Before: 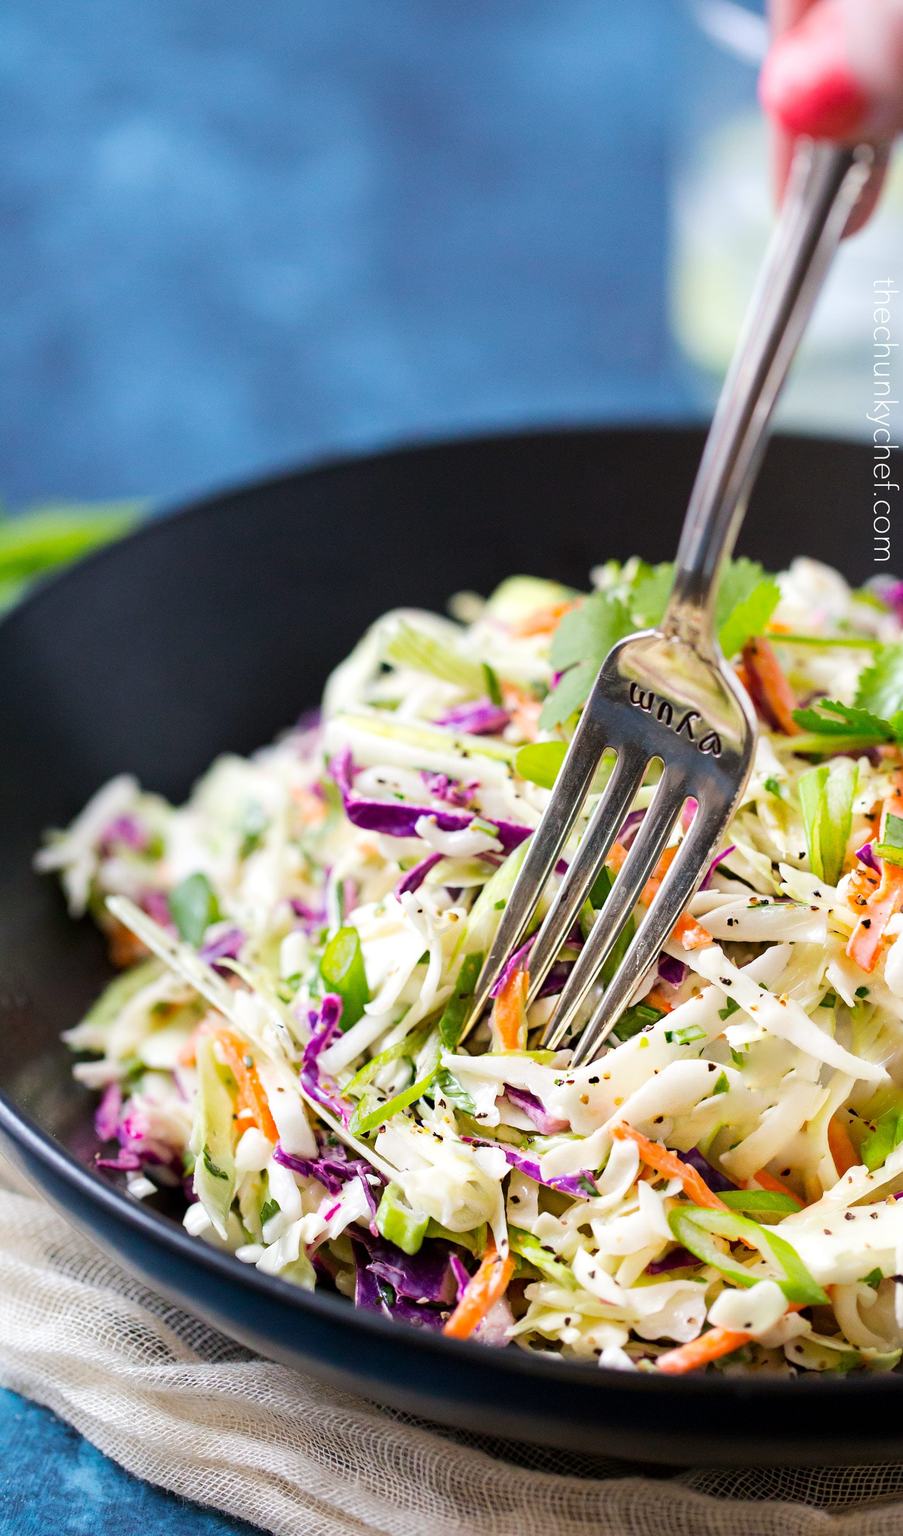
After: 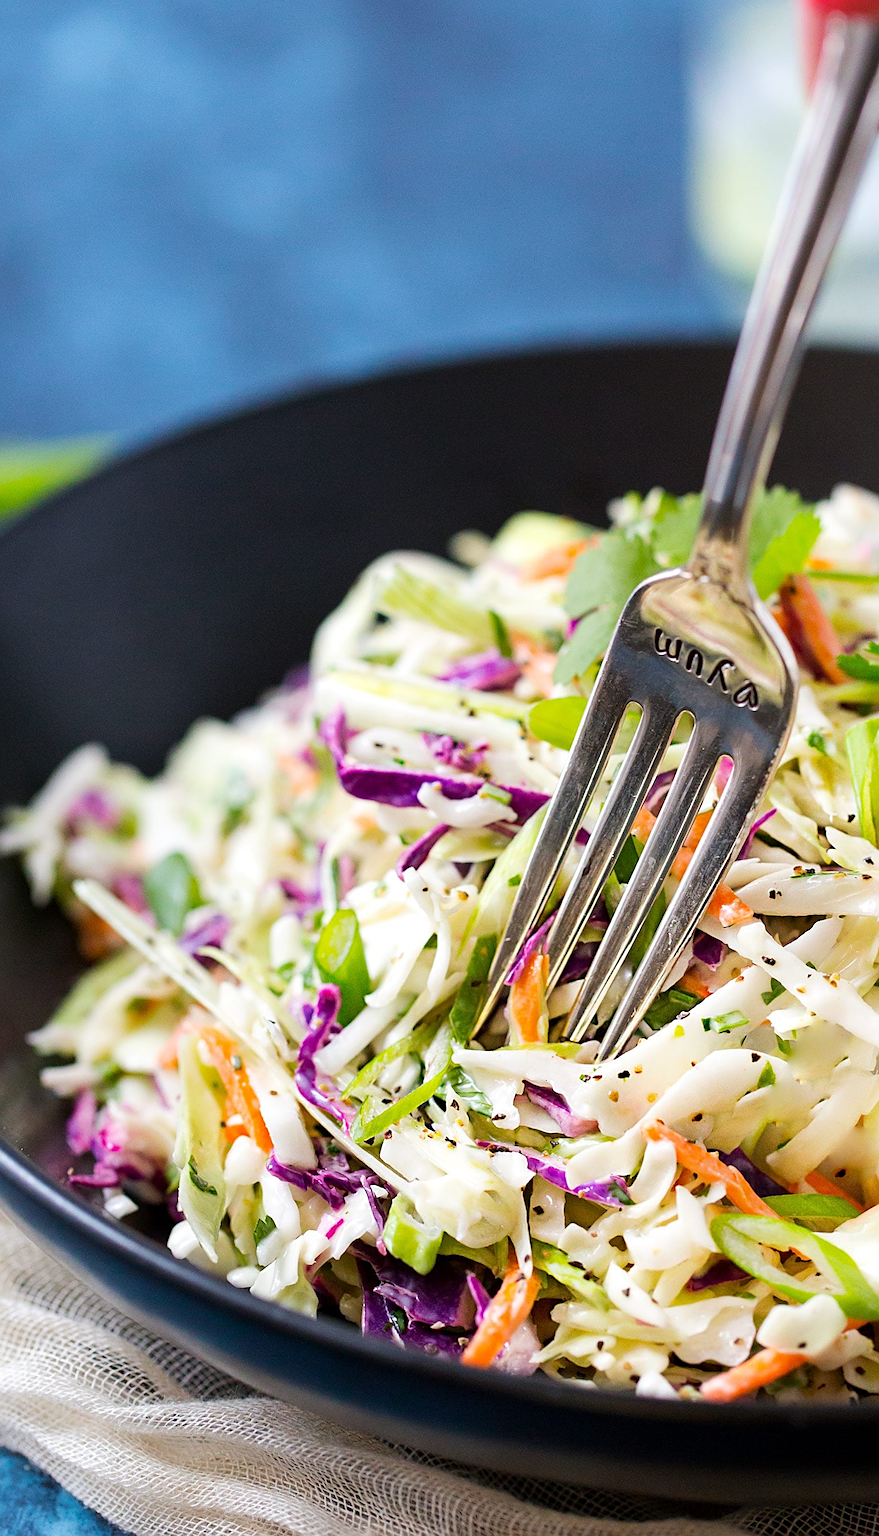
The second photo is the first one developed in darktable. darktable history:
crop: left 6.446%, top 8.188%, right 9.538%, bottom 3.548%
rotate and perspective: rotation -1.24°, automatic cropping off
sharpen: on, module defaults
